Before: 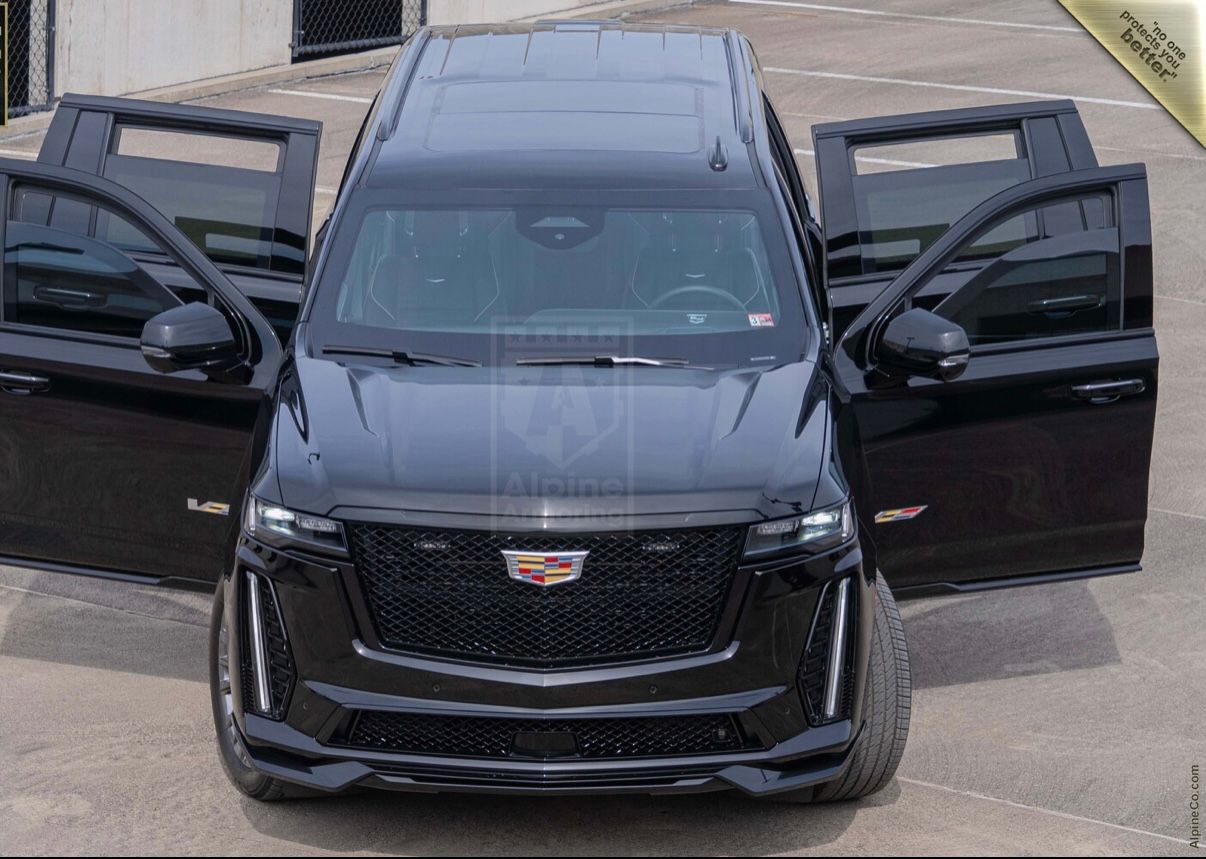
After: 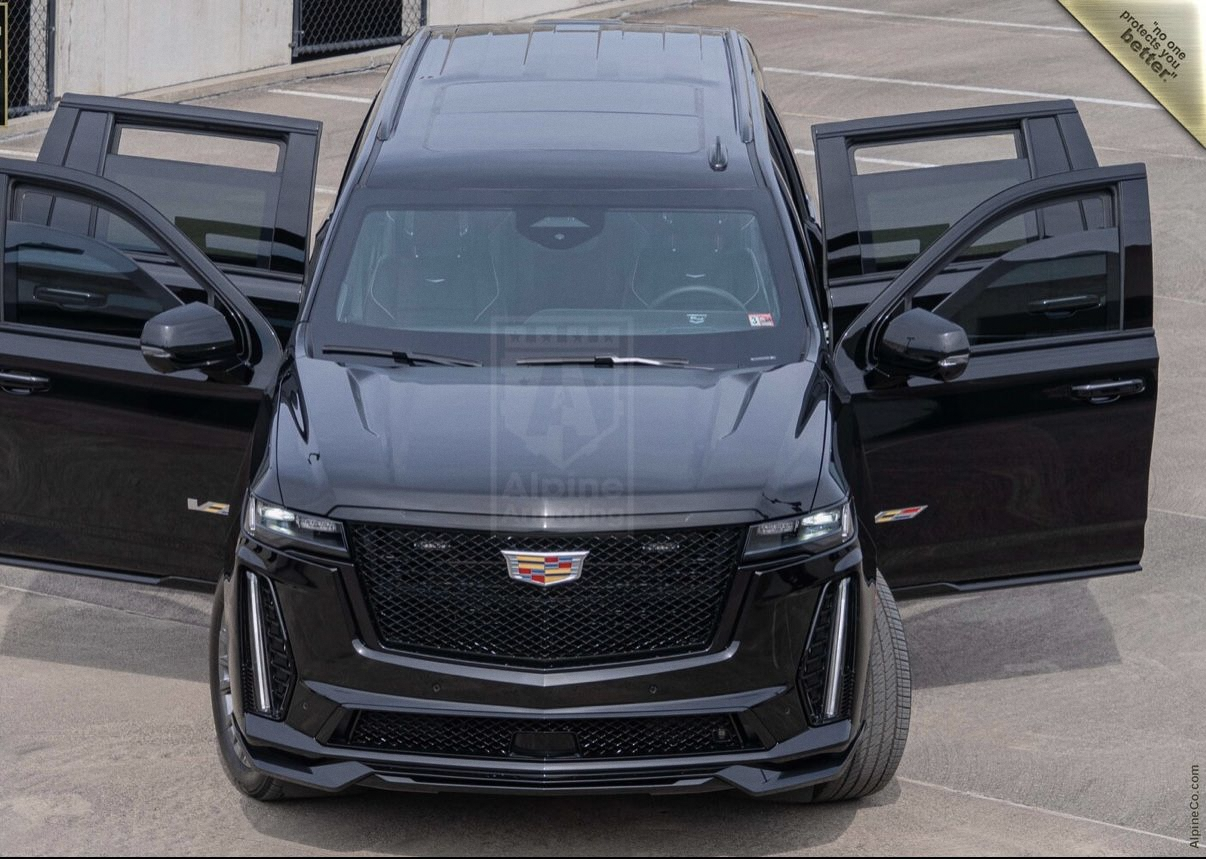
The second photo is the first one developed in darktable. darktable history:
base curve: curves: ch0 [(0, 0) (0.472, 0.455) (1, 1)], preserve colors none
contrast brightness saturation: saturation -0.17
grain: coarseness 14.57 ISO, strength 8.8%
